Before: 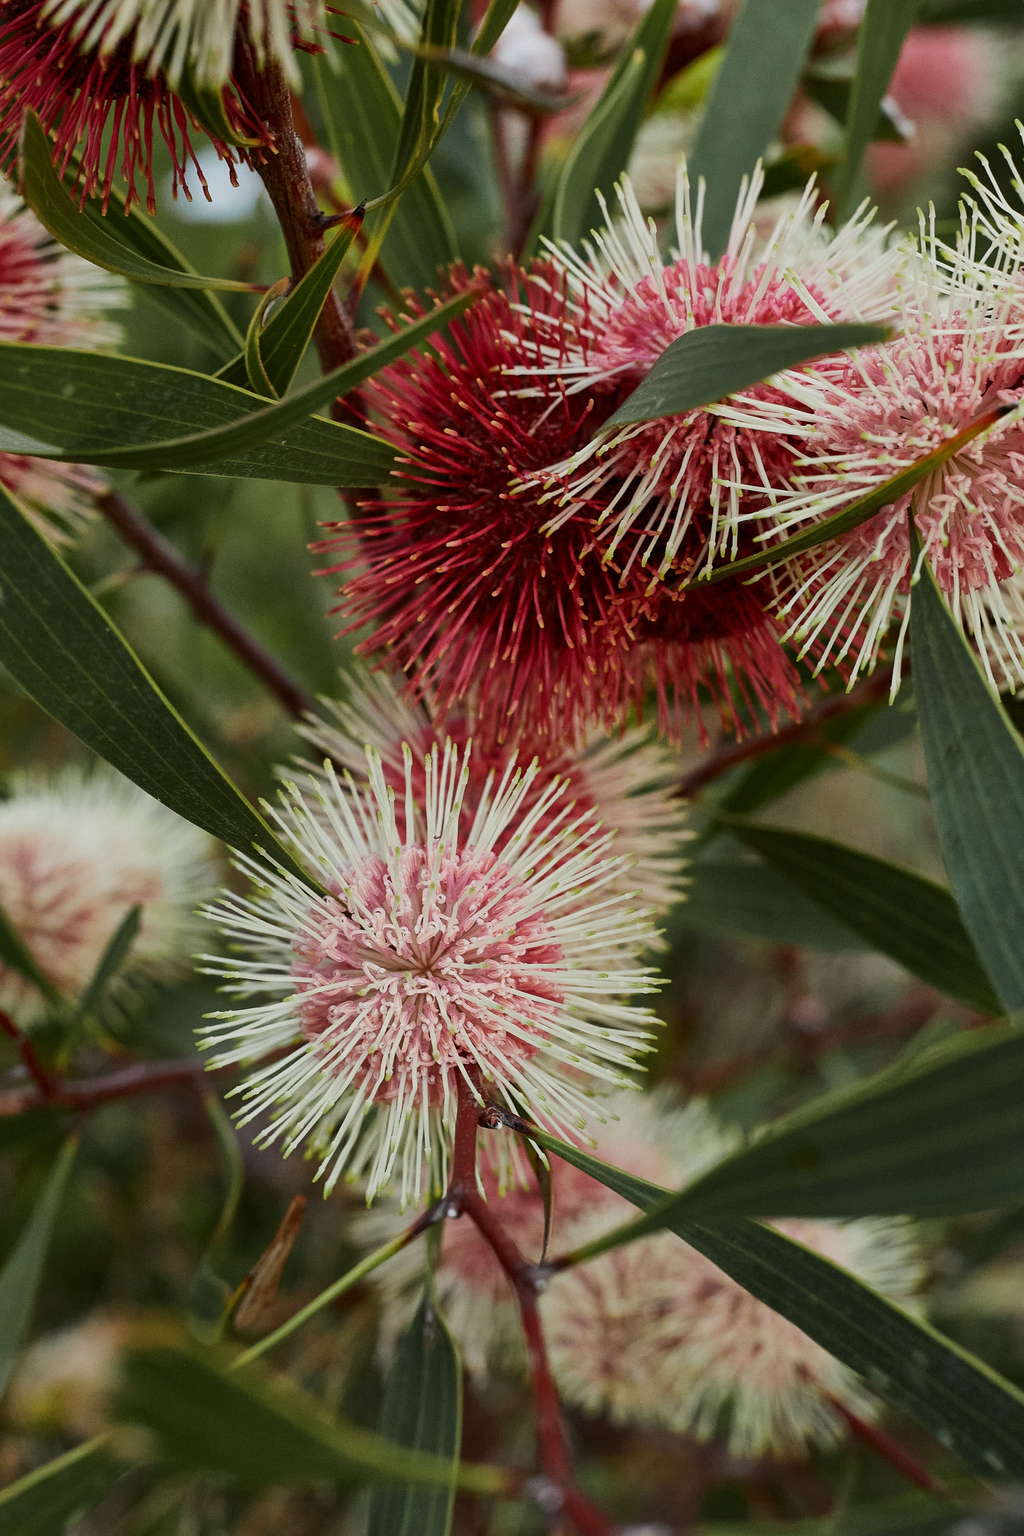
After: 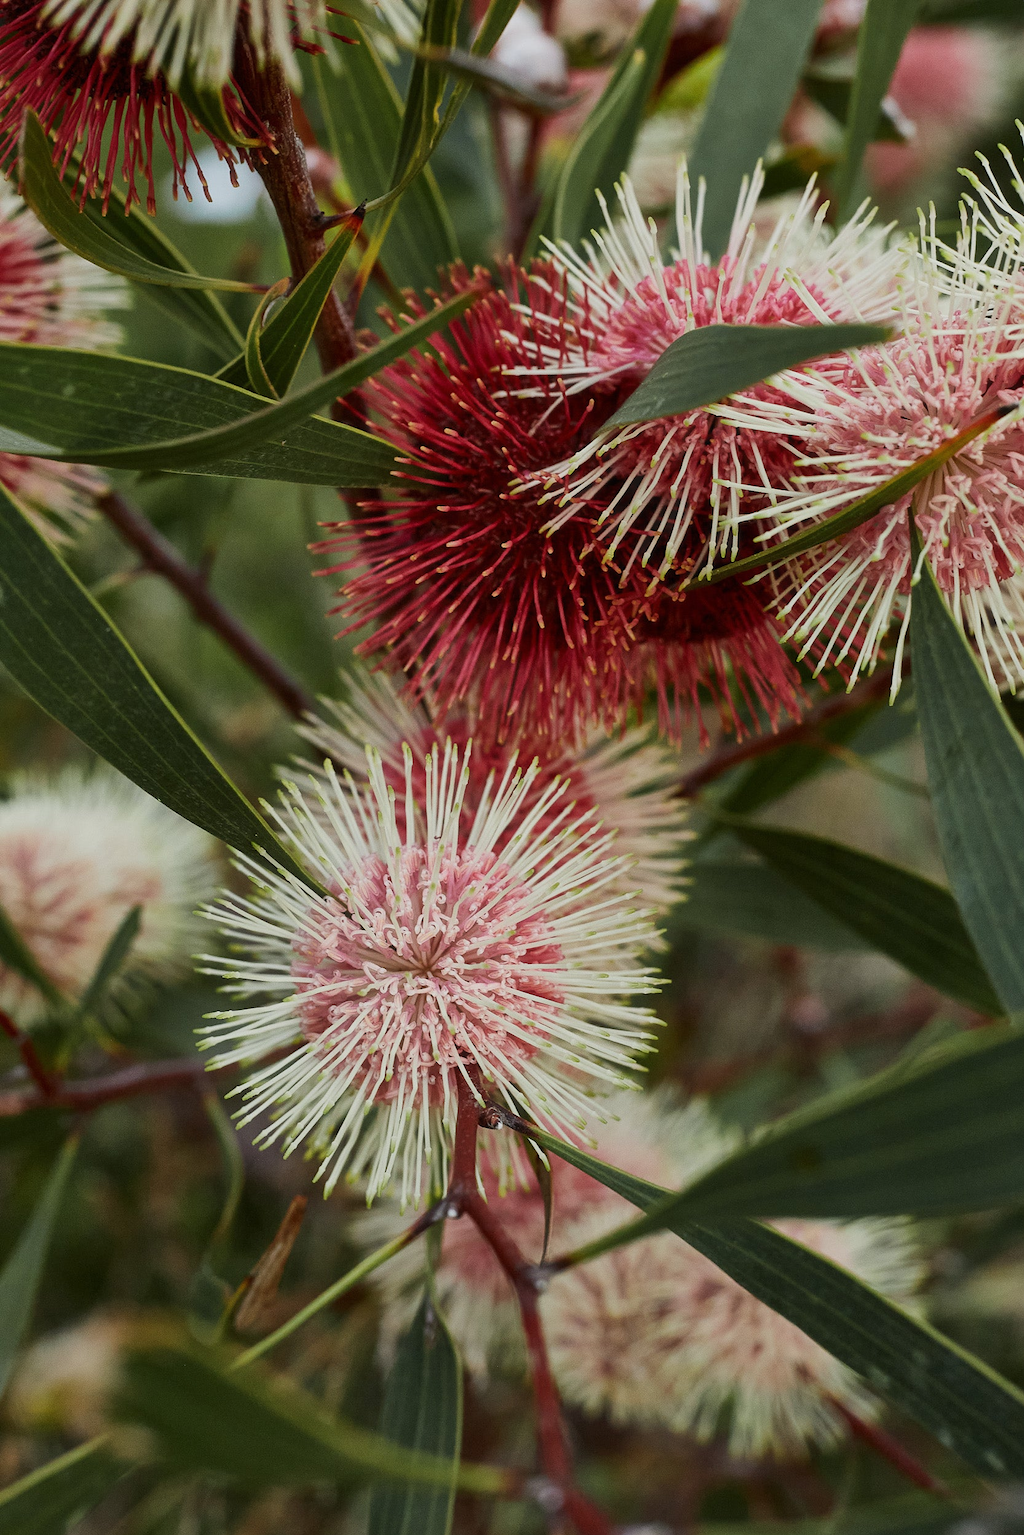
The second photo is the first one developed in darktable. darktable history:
haze removal: strength -0.04, compatibility mode true
